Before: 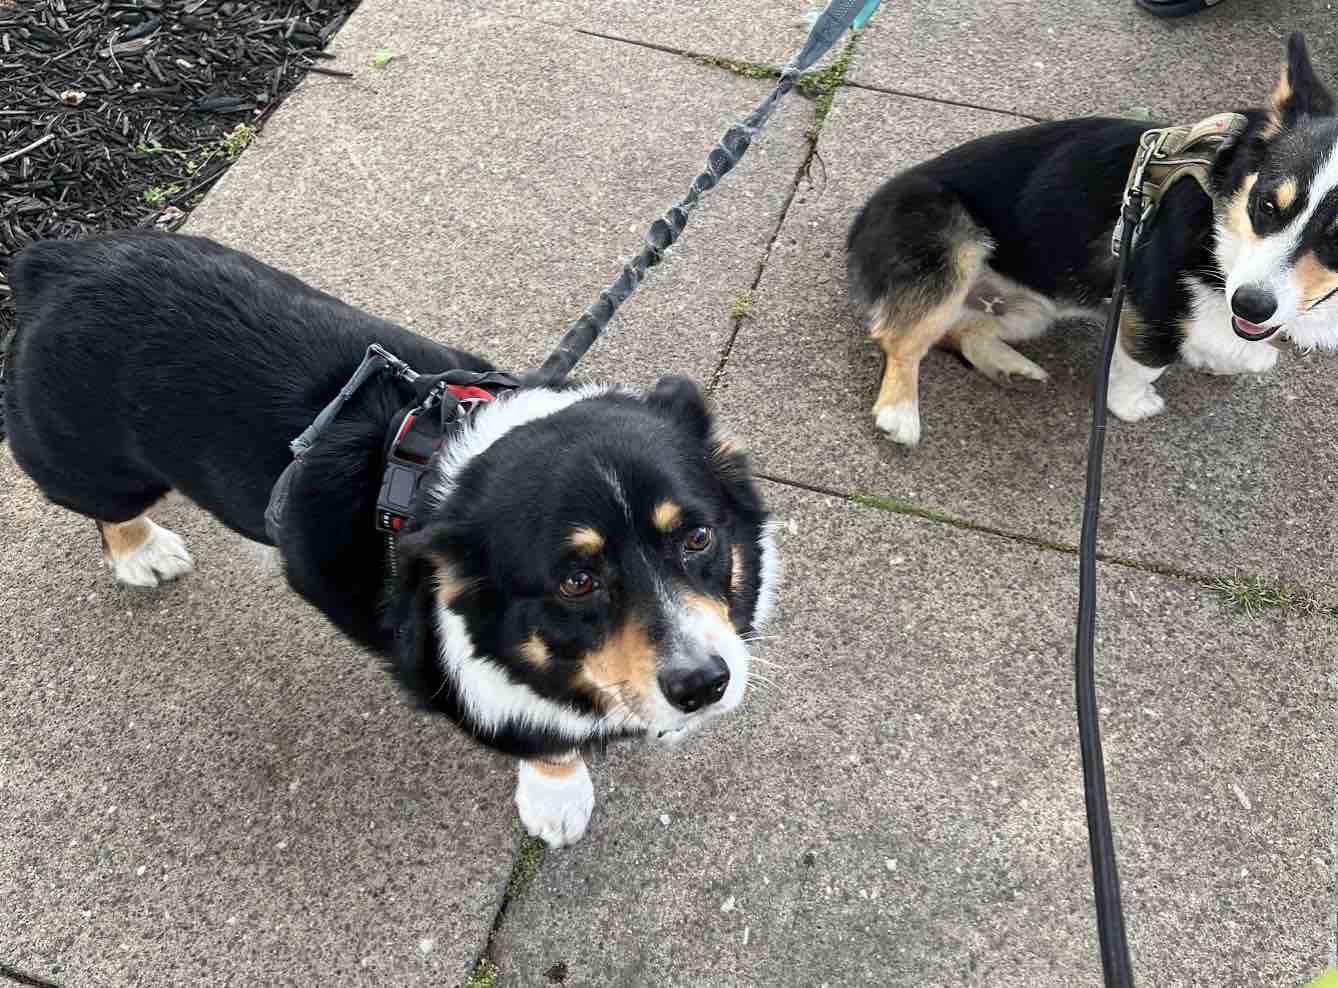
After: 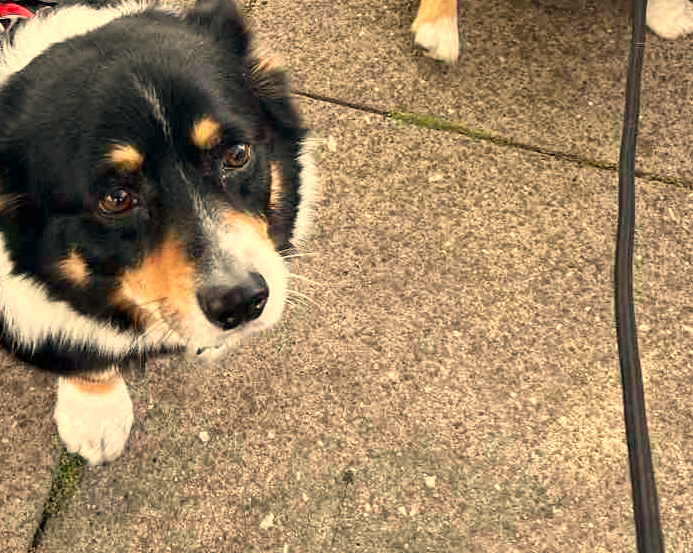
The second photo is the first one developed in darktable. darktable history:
exposure: black level correction 0.001, exposure 0.014 EV, compensate highlight preservation false
white balance: red 1.138, green 0.996, blue 0.812
crop: left 34.479%, top 38.822%, right 13.718%, bottom 5.172%
